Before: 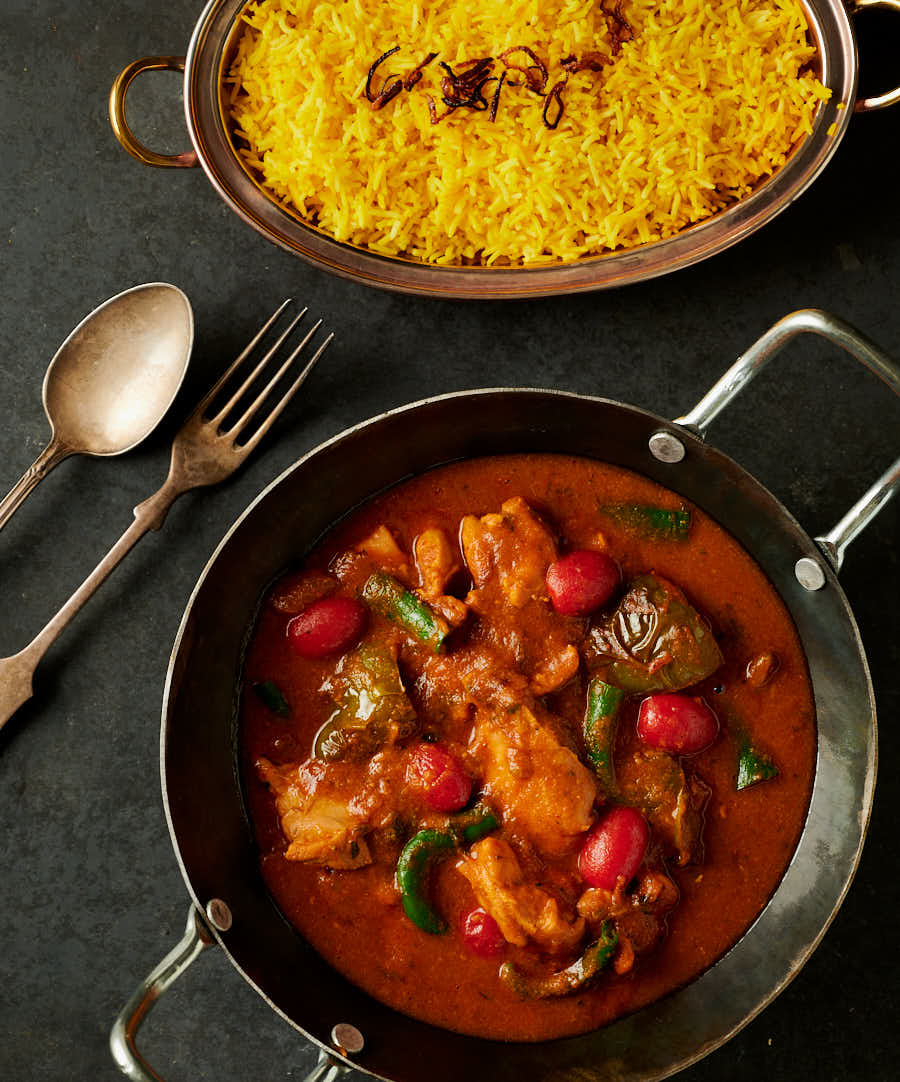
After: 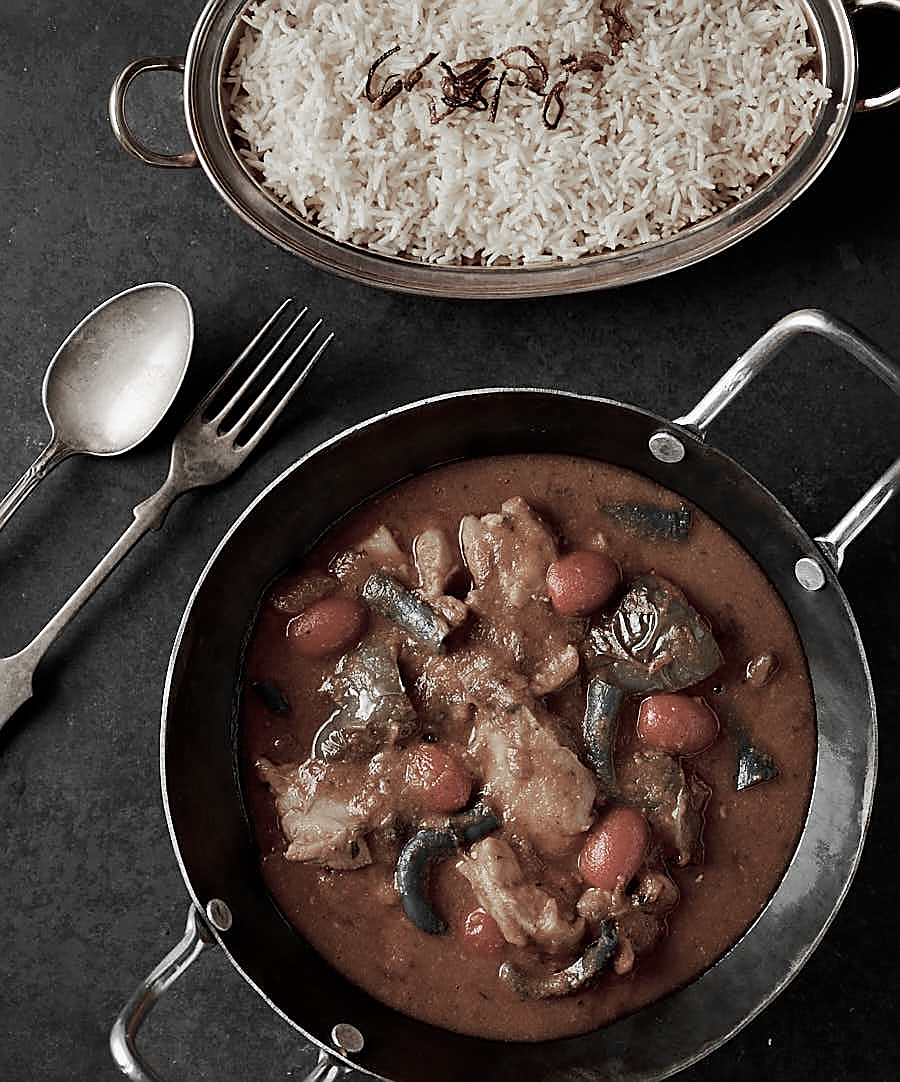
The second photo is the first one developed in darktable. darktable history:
sharpen: radius 1.4, amount 1.234, threshold 0.812
color zones: curves: ch0 [(0, 0.278) (0.143, 0.5) (0.286, 0.5) (0.429, 0.5) (0.571, 0.5) (0.714, 0.5) (0.857, 0.5) (1, 0.5)]; ch1 [(0, 1) (0.143, 0.165) (0.286, 0) (0.429, 0) (0.571, 0) (0.714, 0) (0.857, 0.5) (1, 0.5)]; ch2 [(0, 0.508) (0.143, 0.5) (0.286, 0.5) (0.429, 0.5) (0.571, 0.5) (0.714, 0.5) (0.857, 0.5) (1, 0.5)]
